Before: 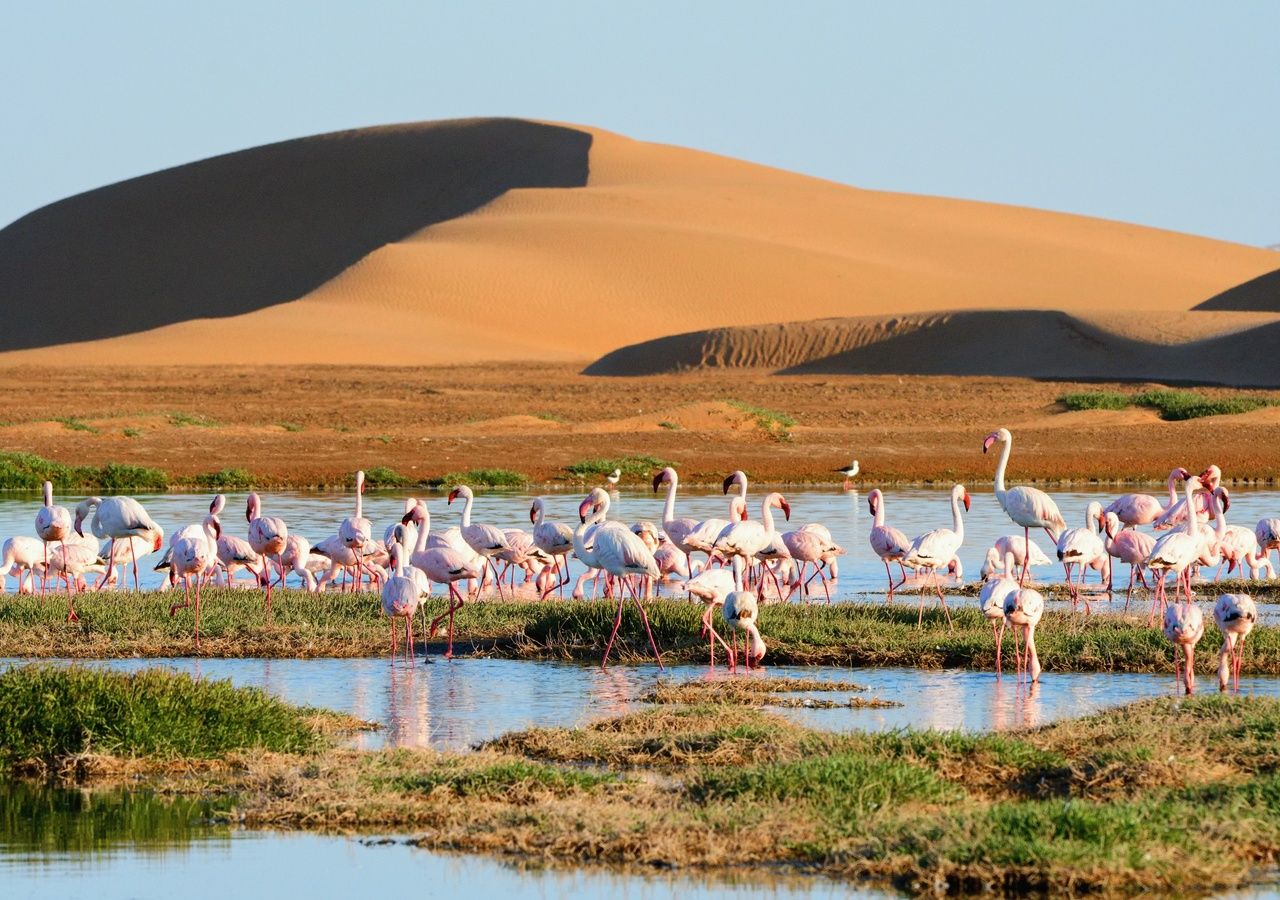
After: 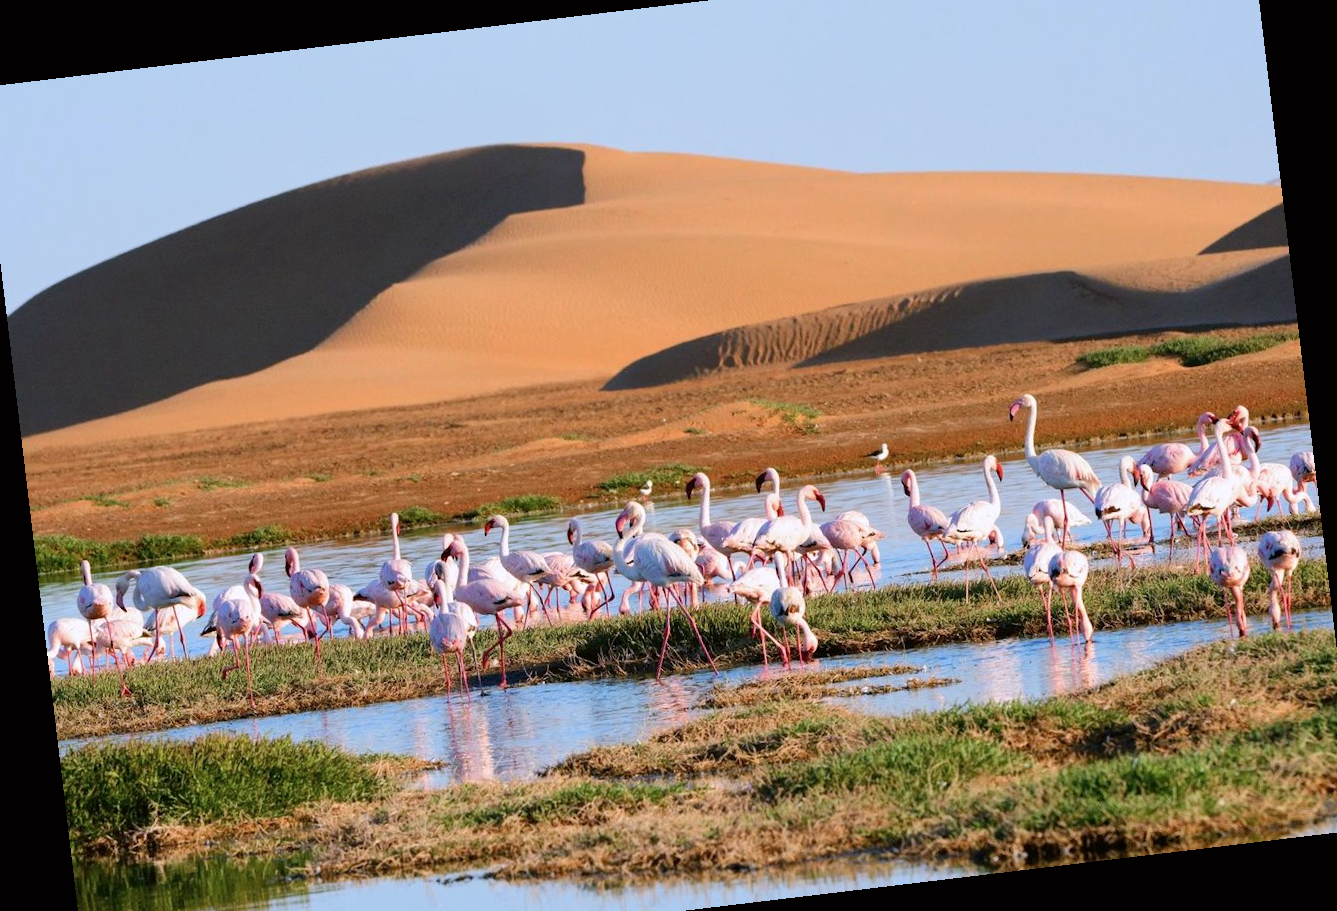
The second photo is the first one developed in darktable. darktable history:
crop: left 1.507%, top 6.147%, right 1.379%, bottom 6.637%
color calibration: illuminant as shot in camera, x 0.358, y 0.373, temperature 4628.91 K
rotate and perspective: rotation -6.83°, automatic cropping off
color correction: highlights a* 3.12, highlights b* -1.55, shadows a* -0.101, shadows b* 2.52, saturation 0.98
